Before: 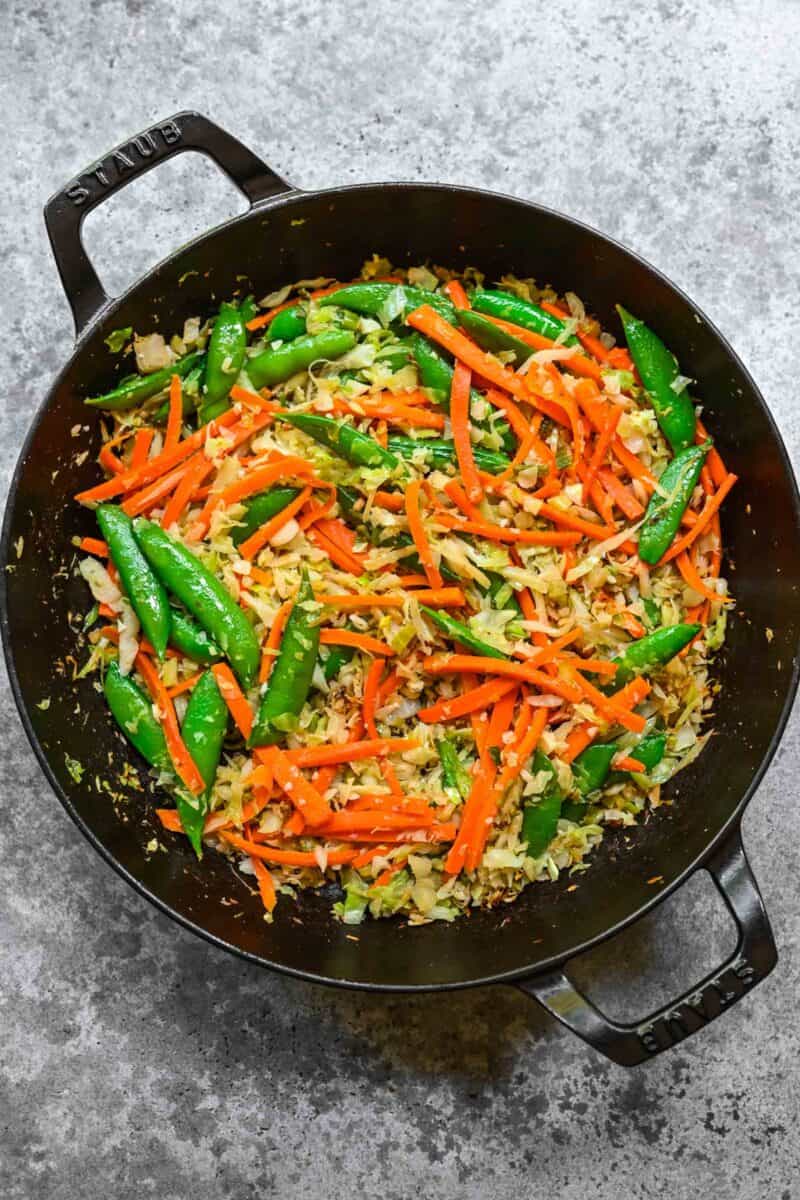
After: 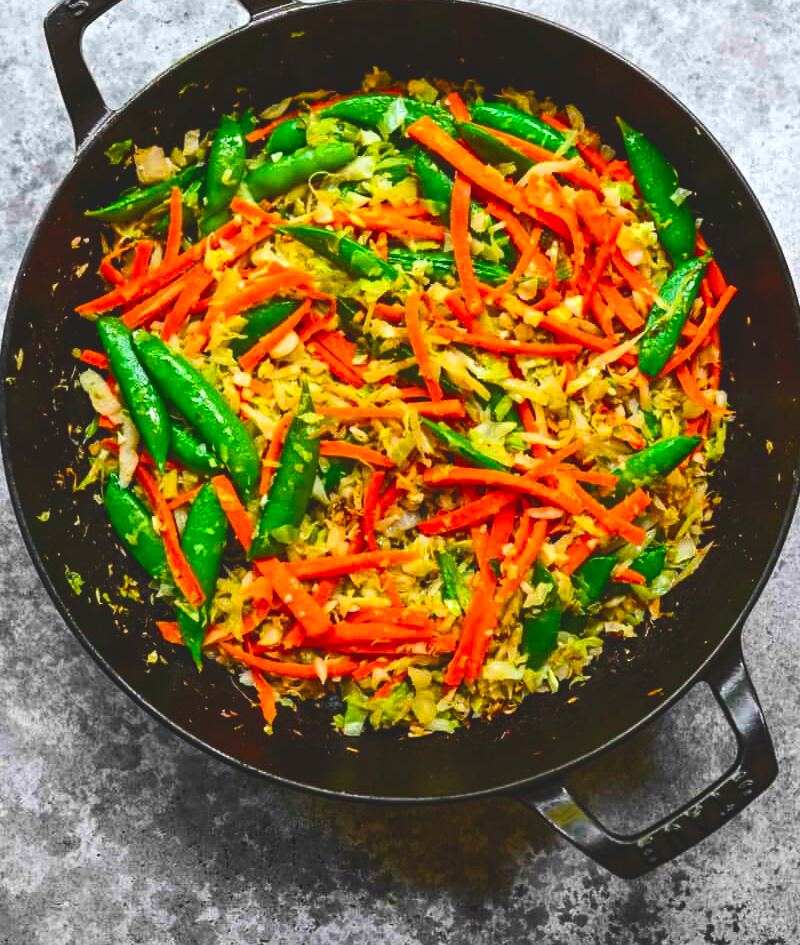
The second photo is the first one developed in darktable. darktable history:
contrast brightness saturation: contrast 0.214, brightness -0.111, saturation 0.214
exposure: black level correction -0.042, exposure 0.065 EV, compensate highlight preservation false
crop and rotate: top 15.696%, bottom 5.528%
color balance rgb: power › hue 210.79°, perceptual saturation grading › global saturation 36.599%, perceptual saturation grading › shadows 34.595%, global vibrance 9.576%
